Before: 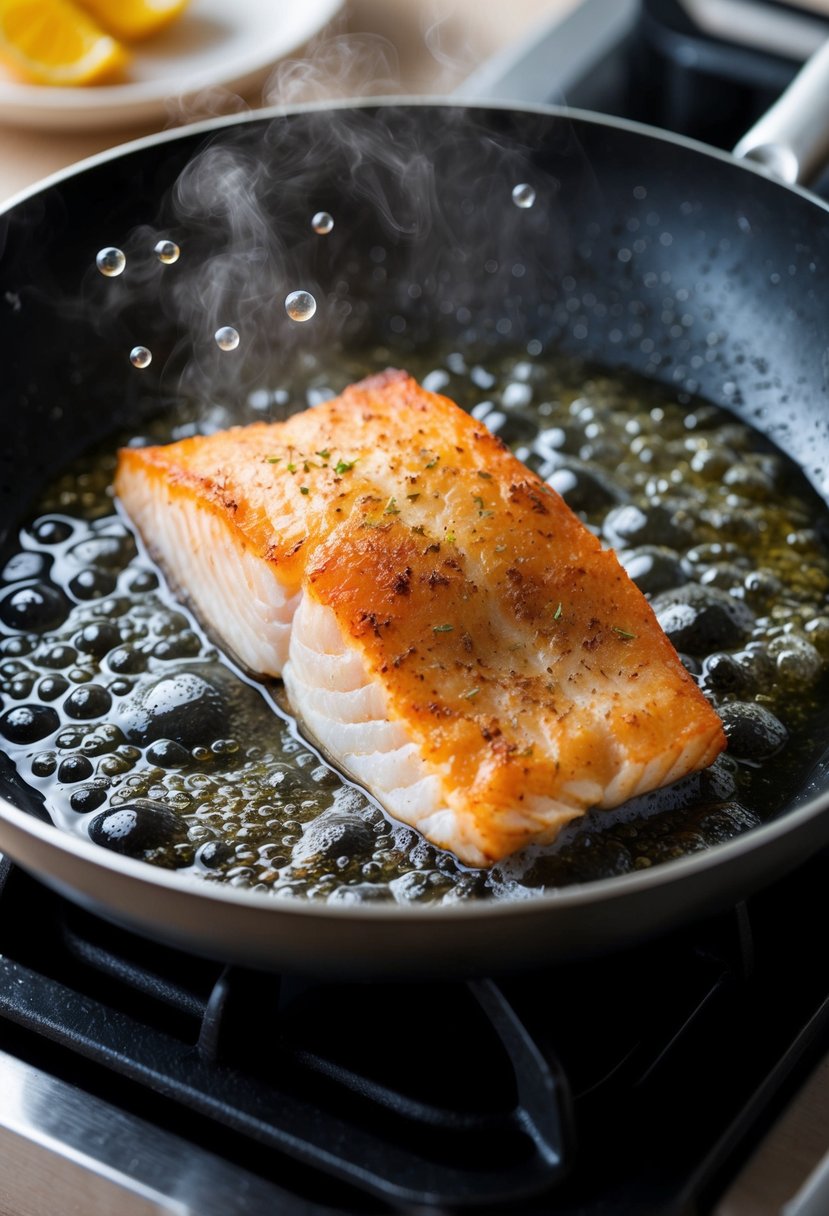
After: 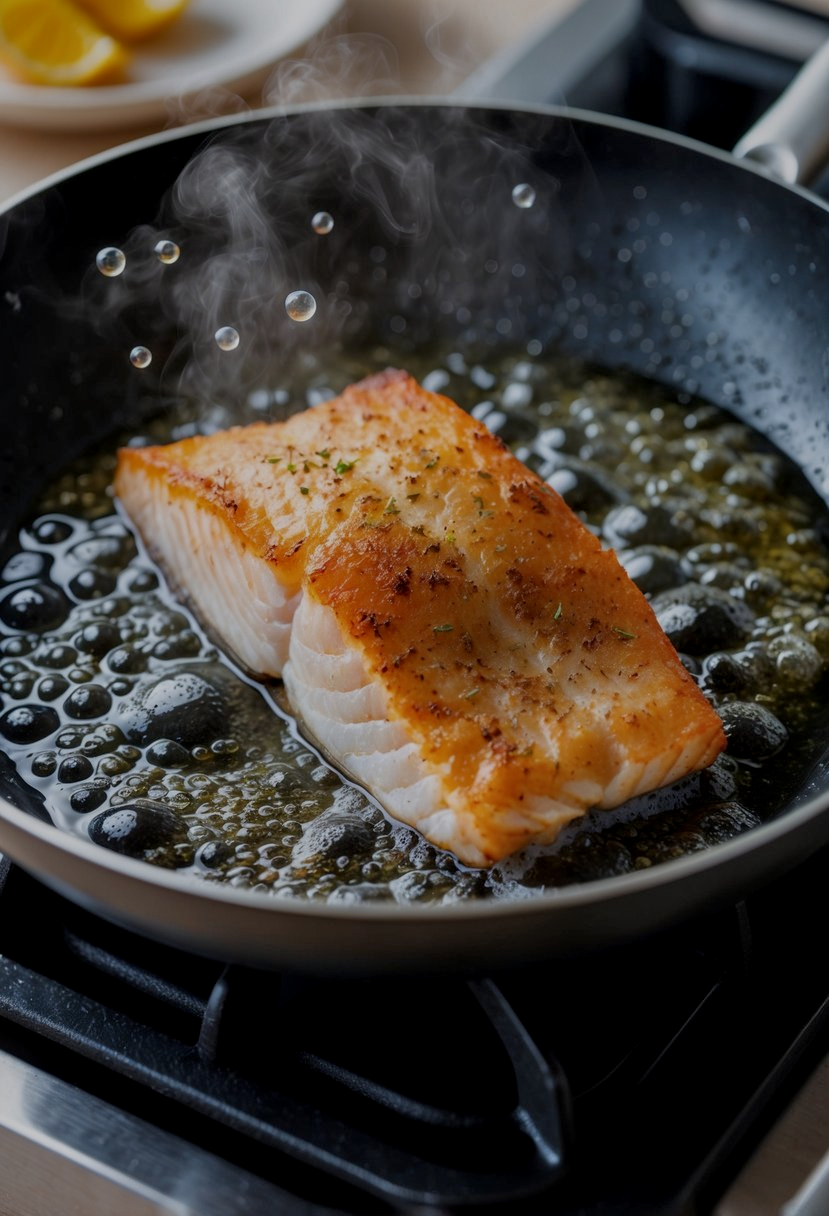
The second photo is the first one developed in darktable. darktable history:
tone equalizer: -8 EV -0.025 EV, -7 EV 0.012 EV, -6 EV -0.006 EV, -5 EV 0.008 EV, -4 EV -0.038 EV, -3 EV -0.237 EV, -2 EV -0.632 EV, -1 EV -0.986 EV, +0 EV -0.971 EV, smoothing diameter 24.83%, edges refinement/feathering 14.48, preserve details guided filter
local contrast: on, module defaults
